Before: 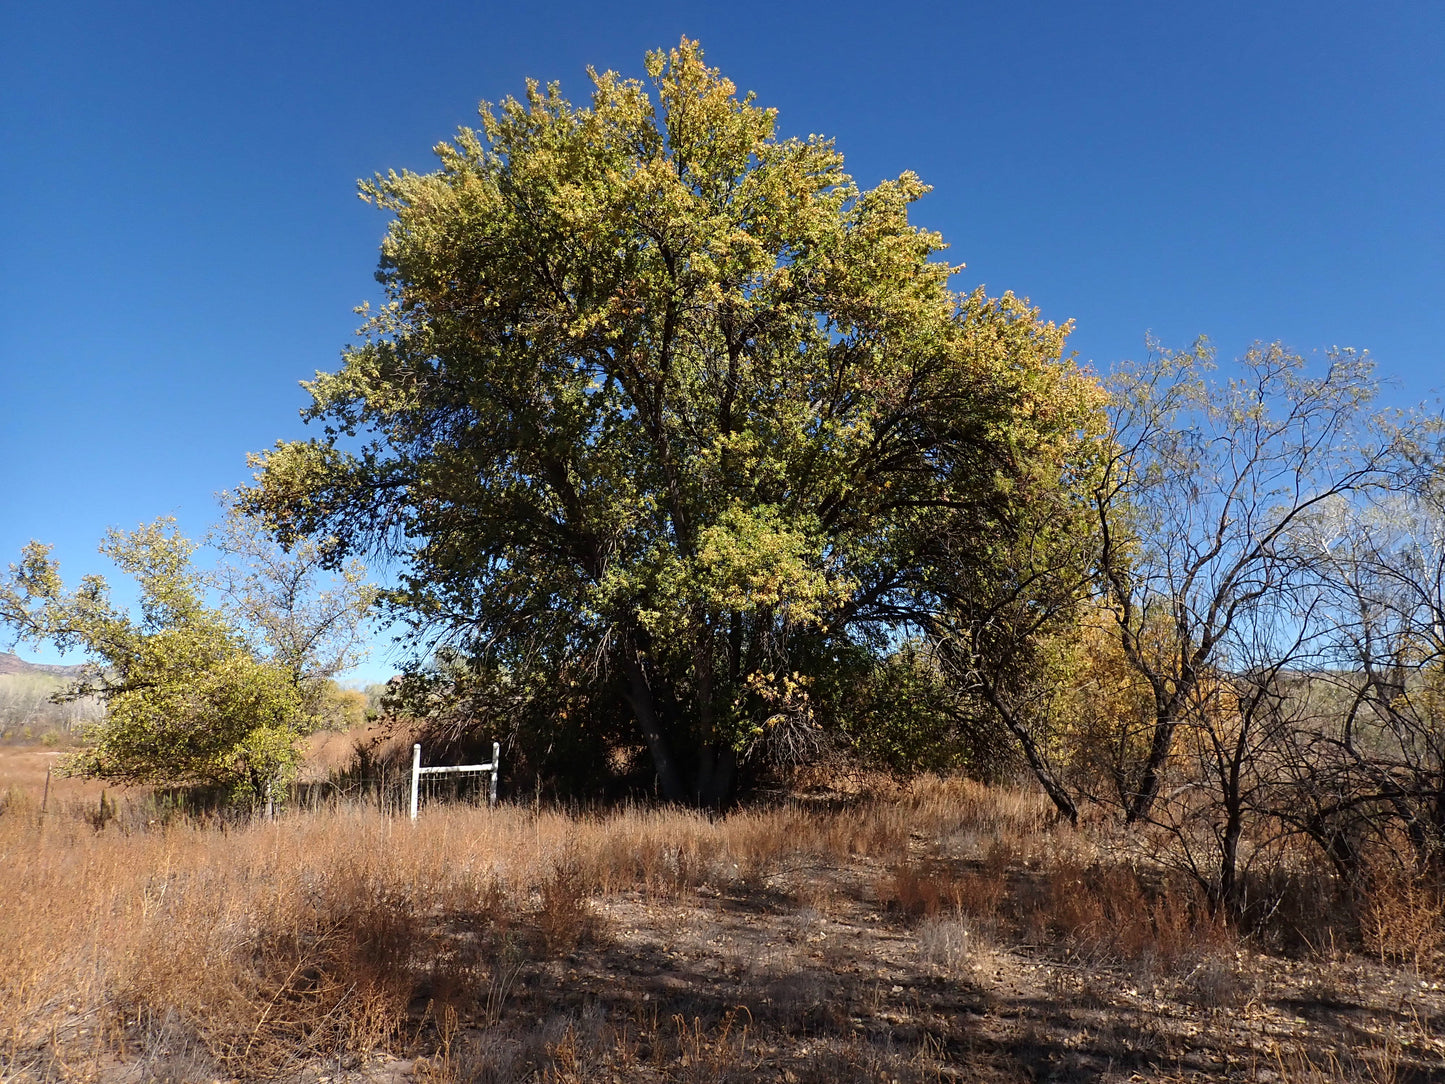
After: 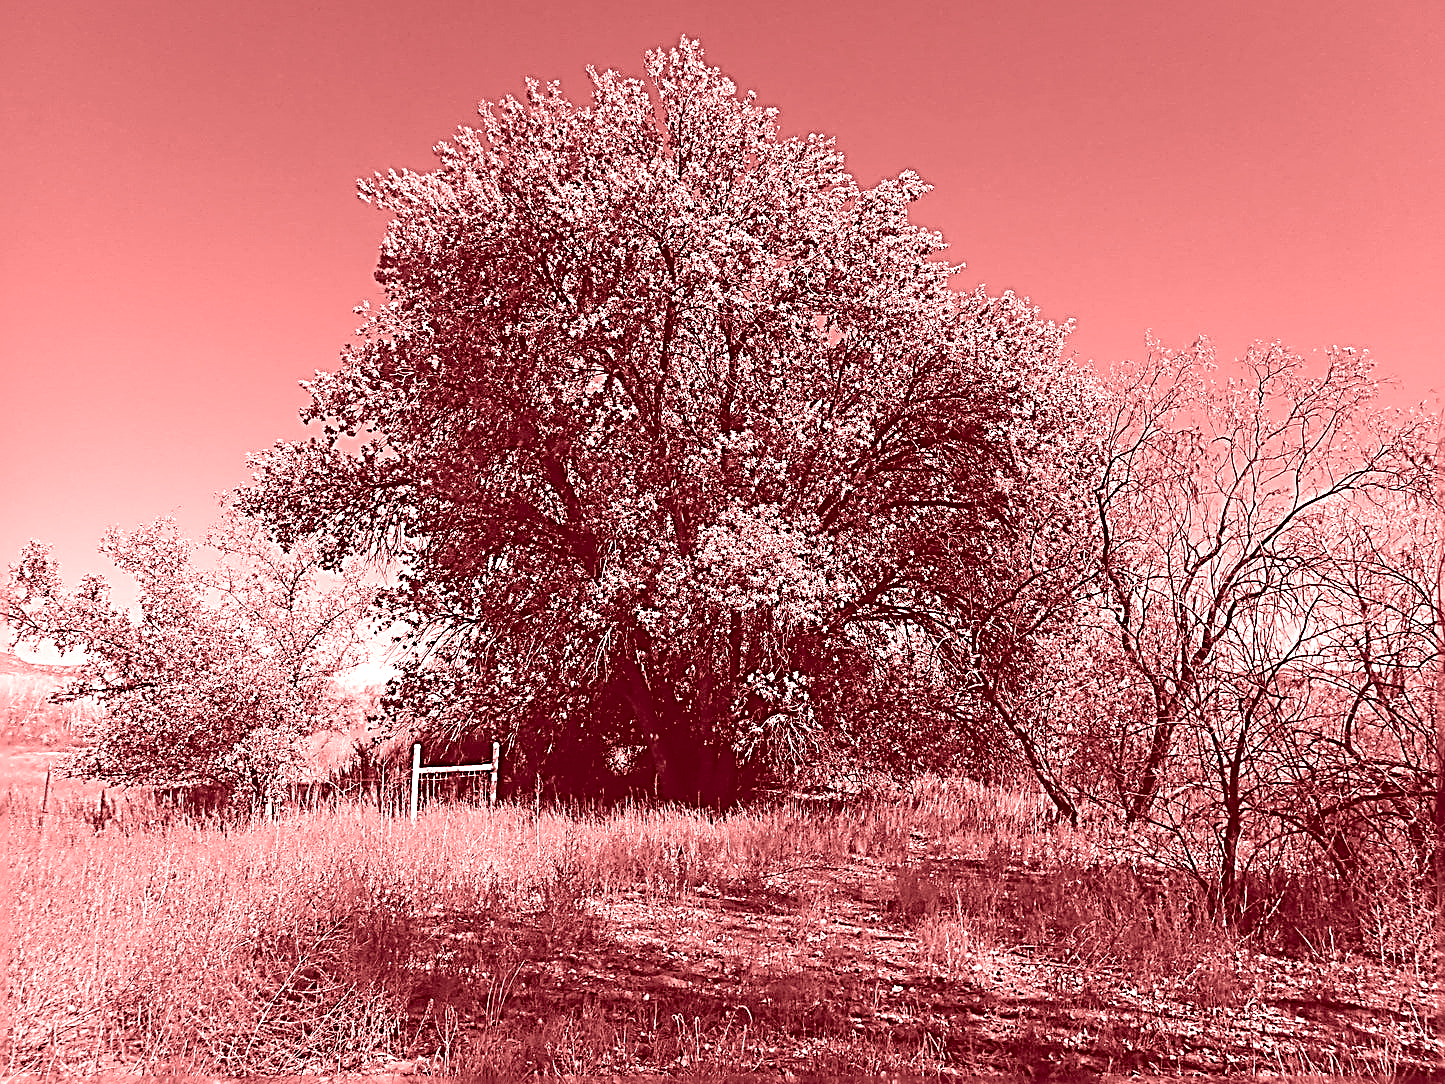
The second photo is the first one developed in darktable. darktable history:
exposure: exposure 0.217 EV, compensate highlight preservation false
colorize: saturation 60%, source mix 100%
sharpen: radius 3.158, amount 1.731
